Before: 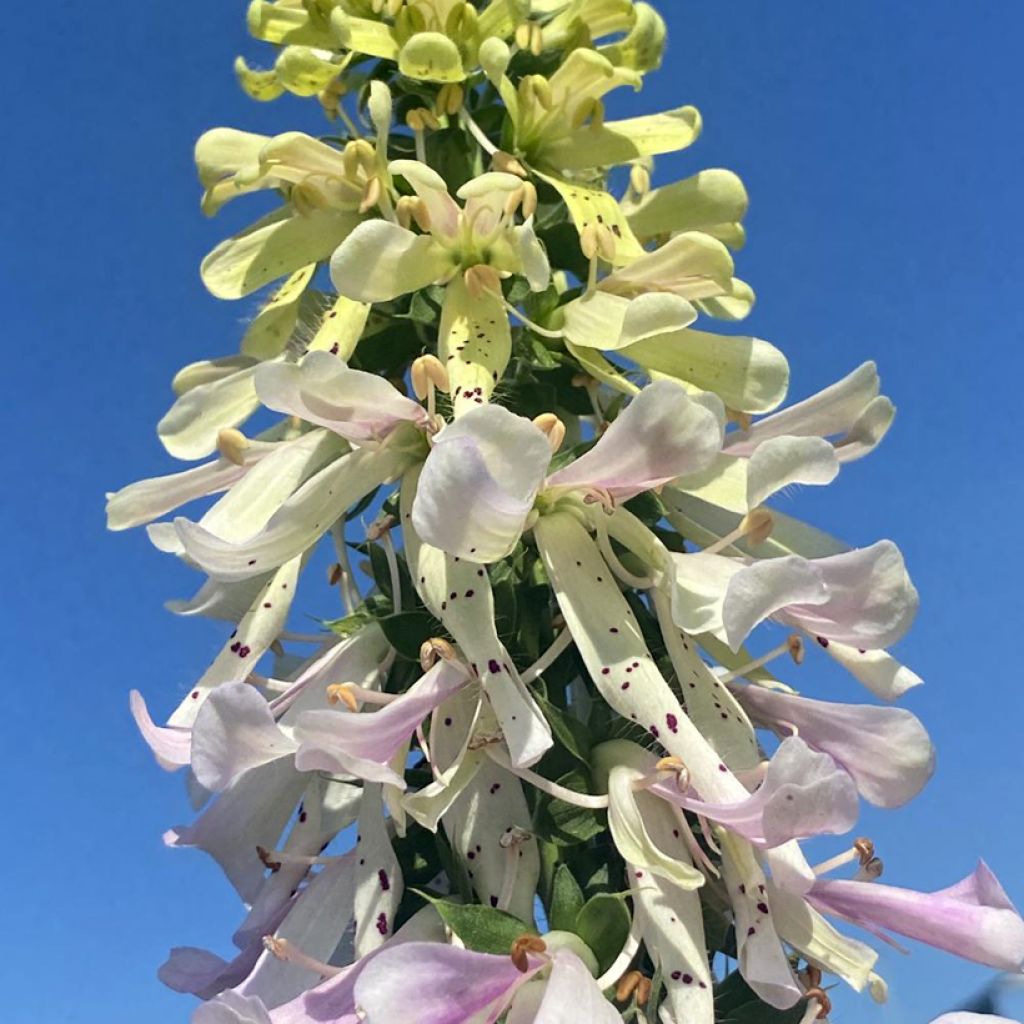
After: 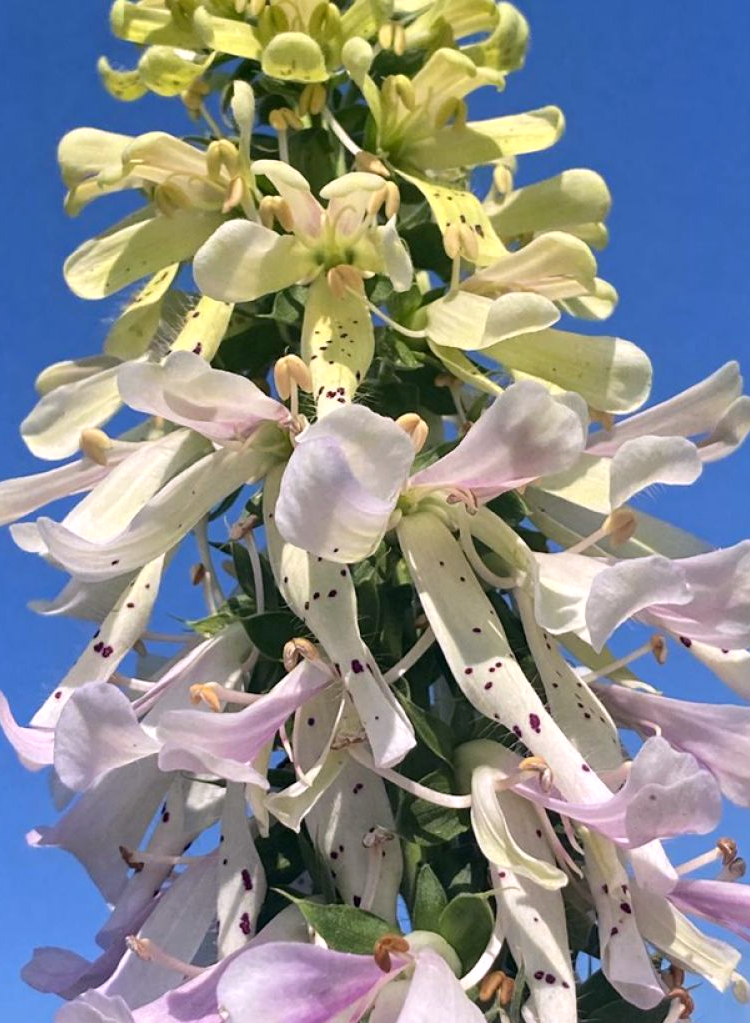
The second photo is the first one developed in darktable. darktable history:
crop: left 13.443%, right 13.31%
white balance: red 1.05, blue 1.072
